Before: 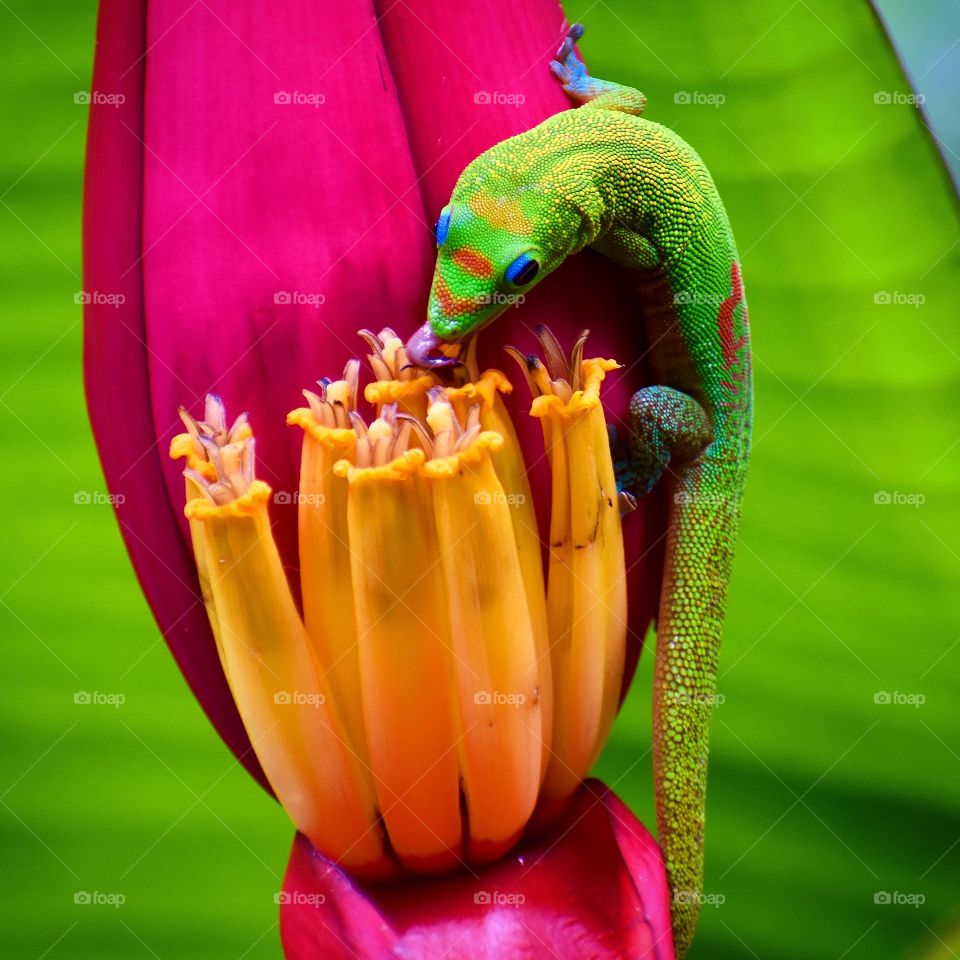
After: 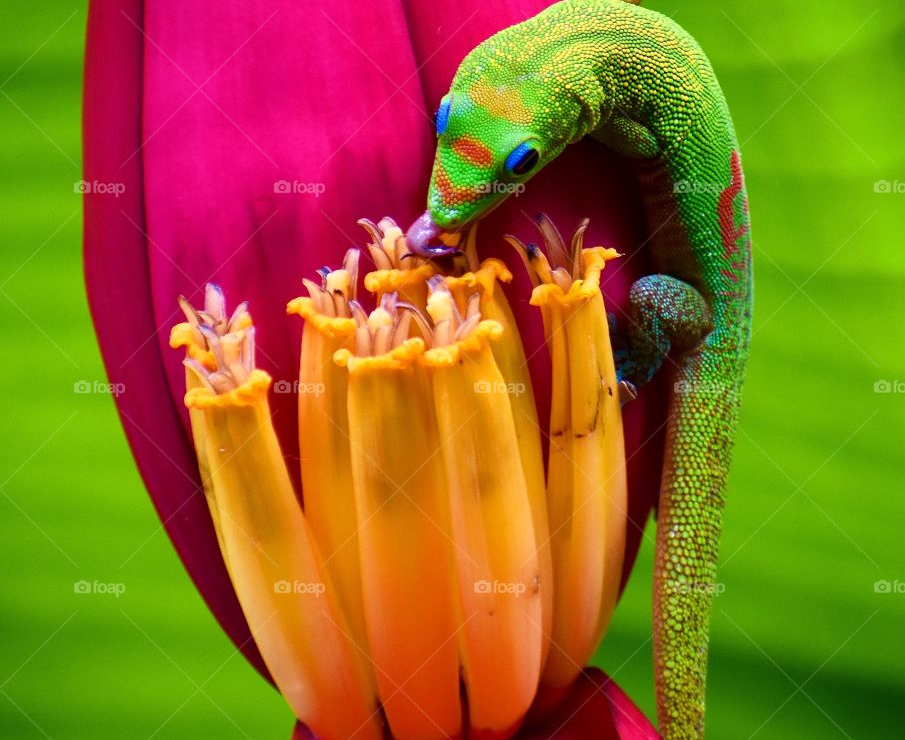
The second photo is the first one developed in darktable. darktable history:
crop and rotate: angle 0.03°, top 11.643%, right 5.651%, bottom 11.189%
tone equalizer: on, module defaults
